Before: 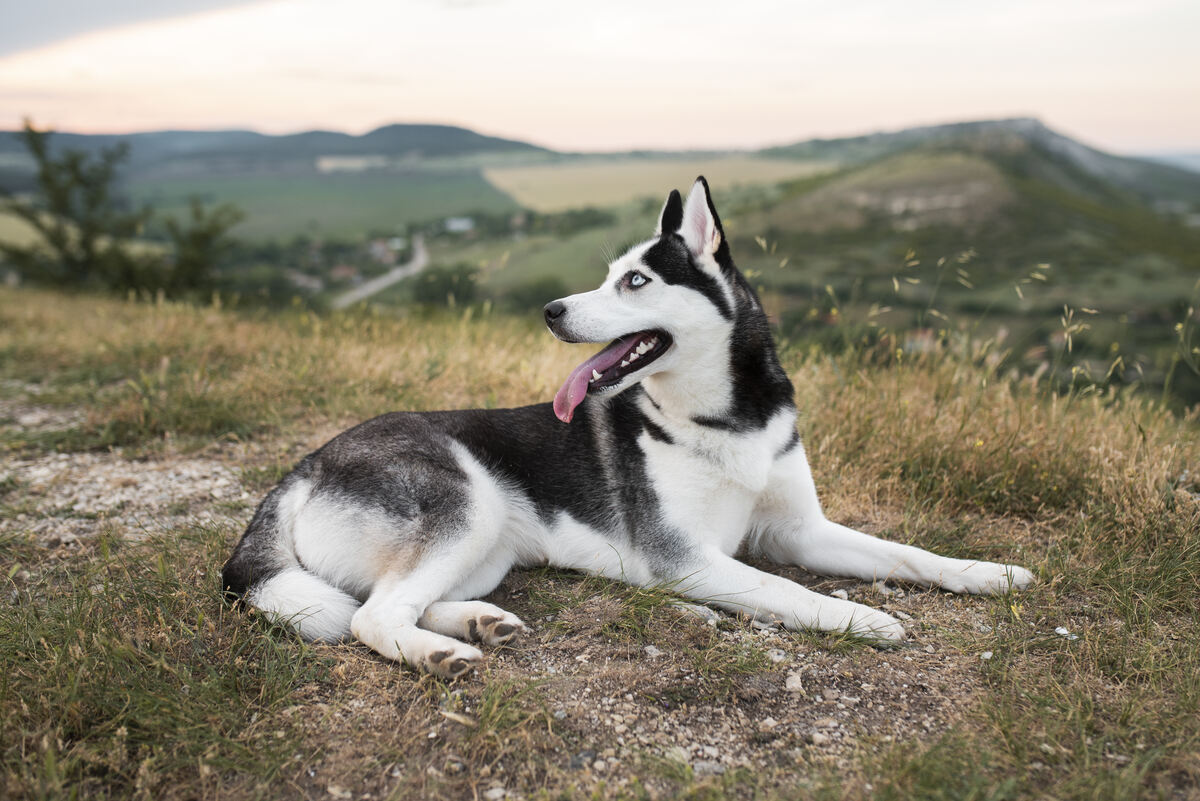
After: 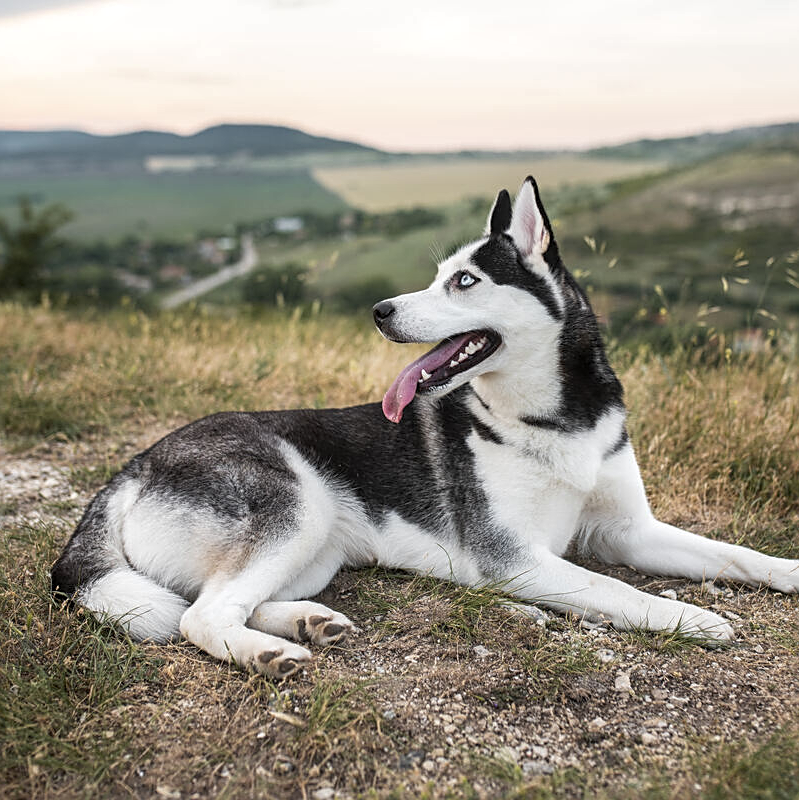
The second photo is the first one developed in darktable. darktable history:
sharpen: on, module defaults
crop and rotate: left 14.292%, right 19.041%
local contrast: on, module defaults
